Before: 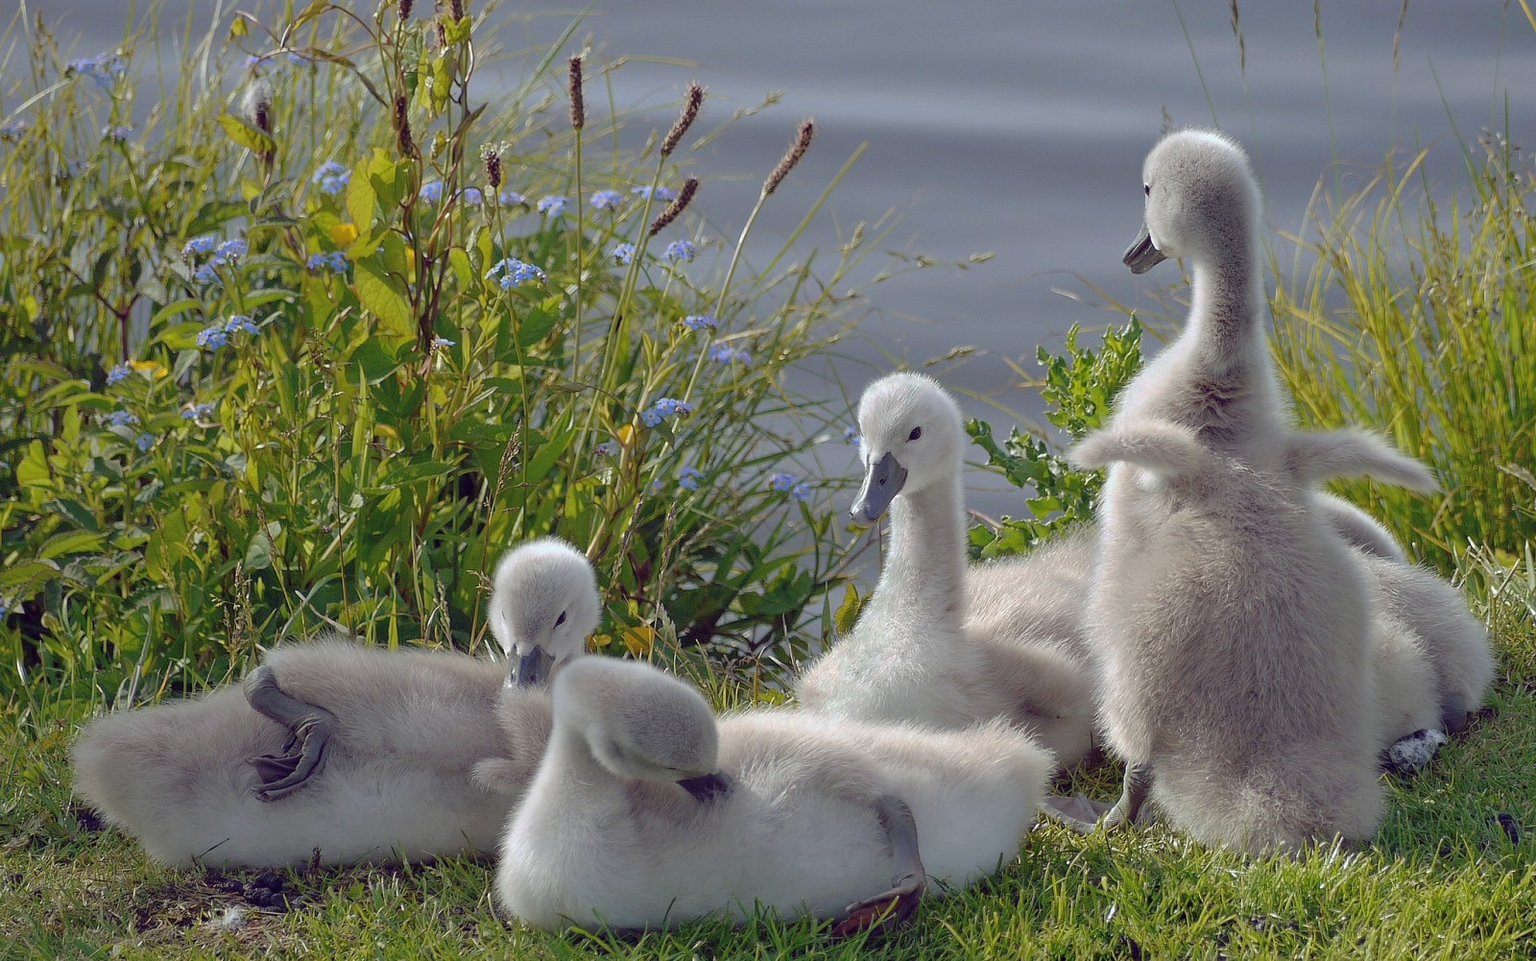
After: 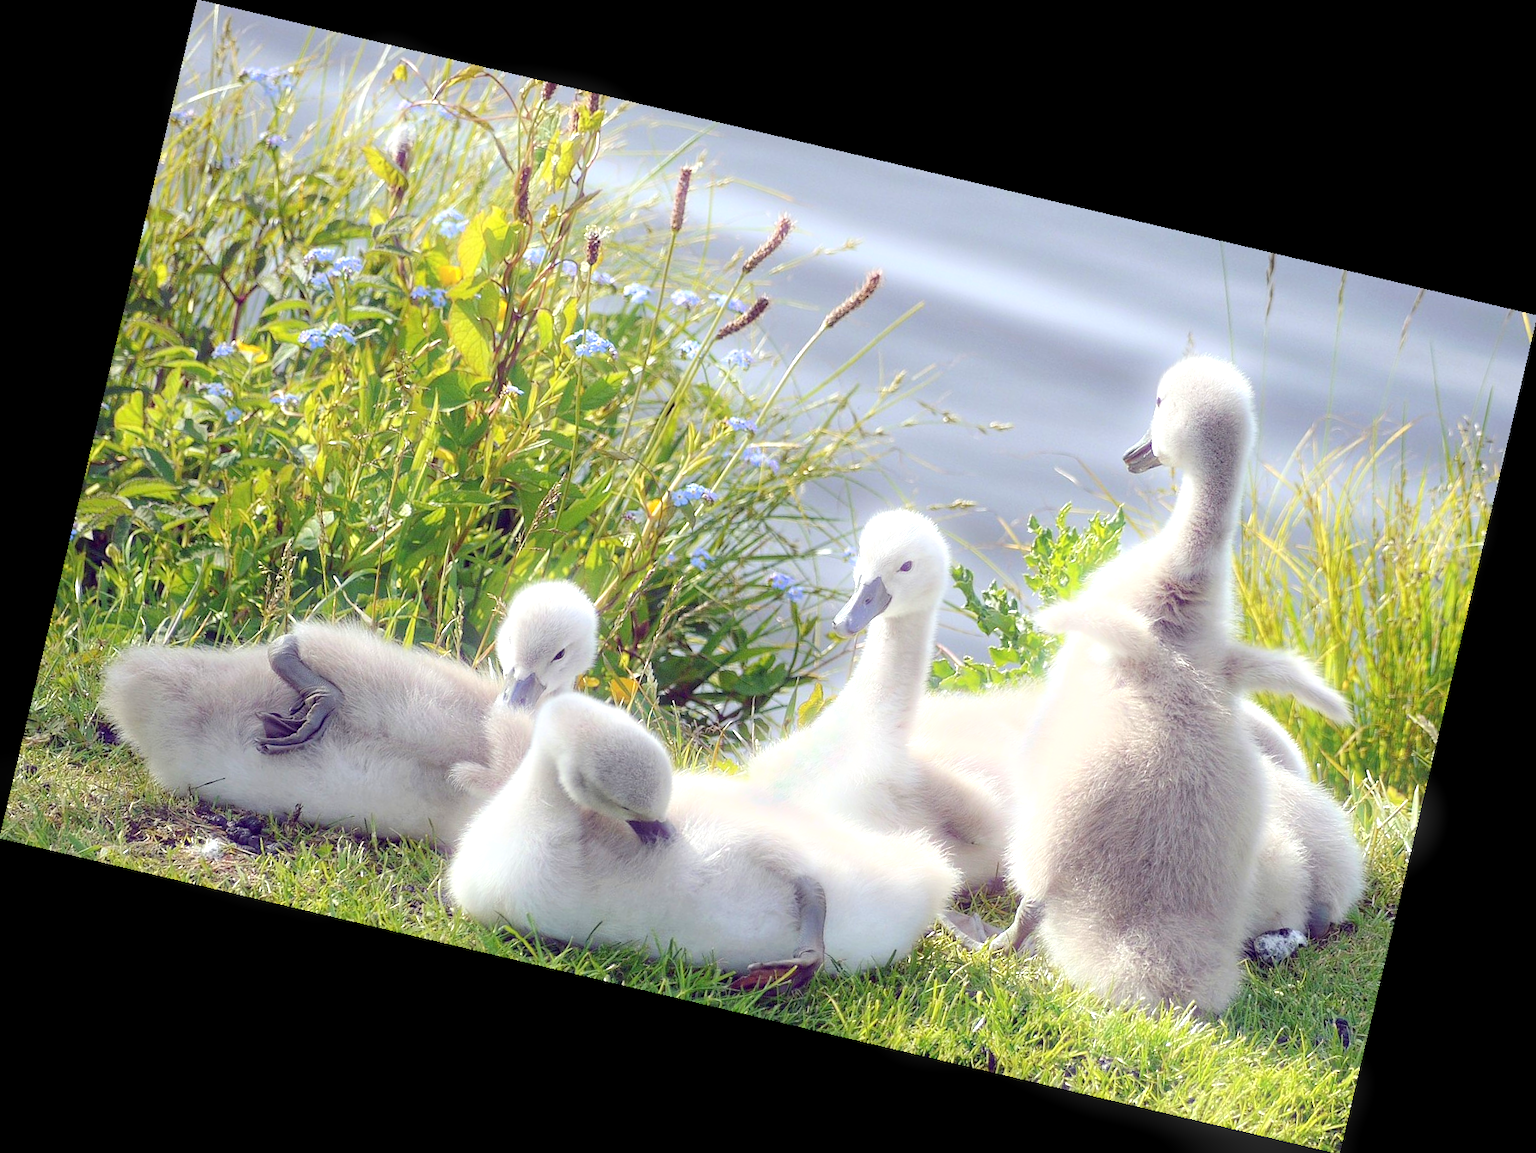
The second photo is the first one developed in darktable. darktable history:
bloom: size 5%, threshold 95%, strength 15%
rotate and perspective: rotation 13.27°, automatic cropping off
exposure: black level correction 0.001, exposure 1.3 EV, compensate highlight preservation false
white balance: red 1, blue 1
